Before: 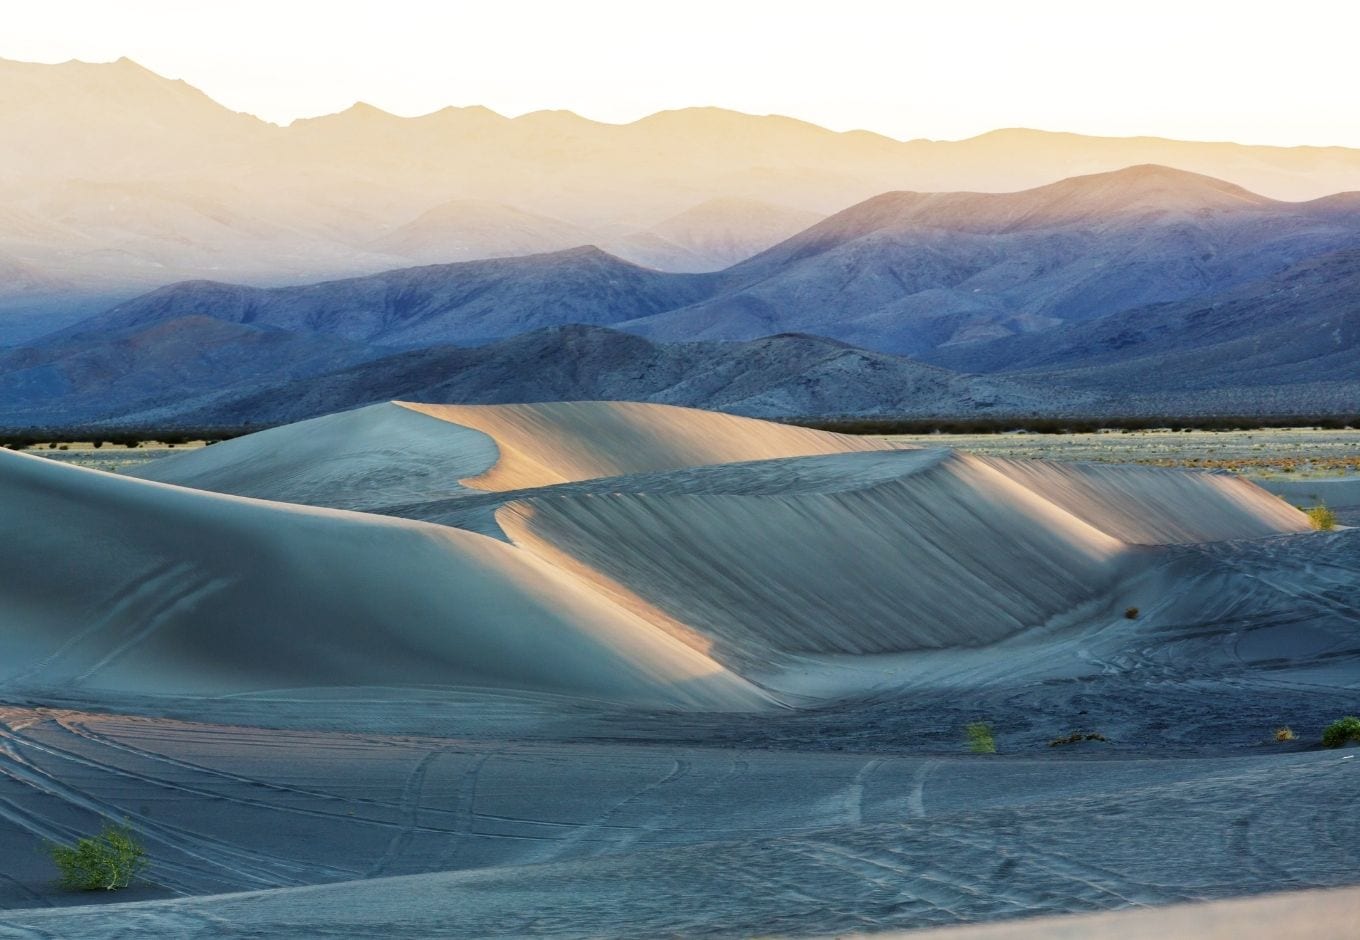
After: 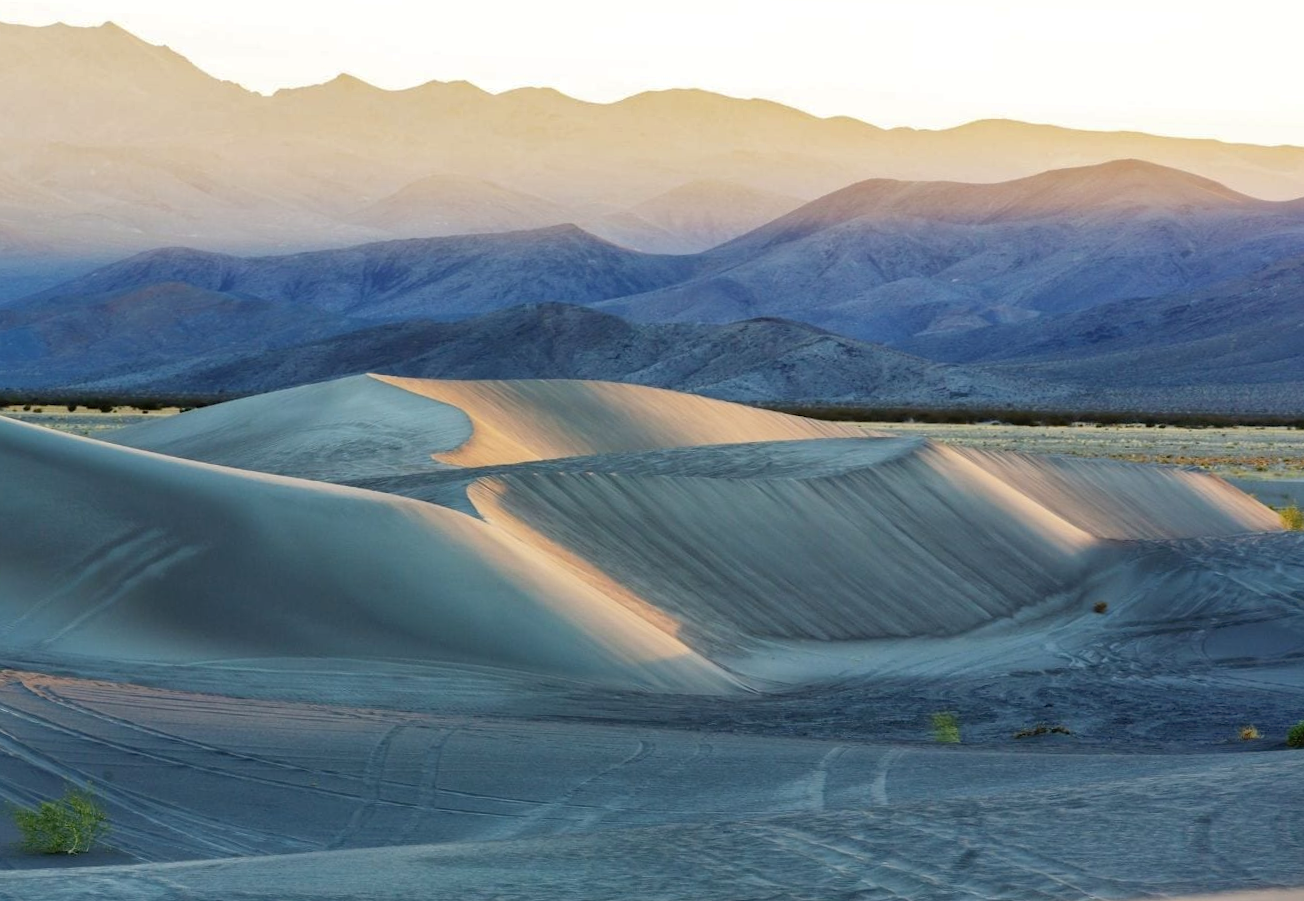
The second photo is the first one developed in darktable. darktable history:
shadows and highlights: on, module defaults
crop and rotate: angle -1.69°
